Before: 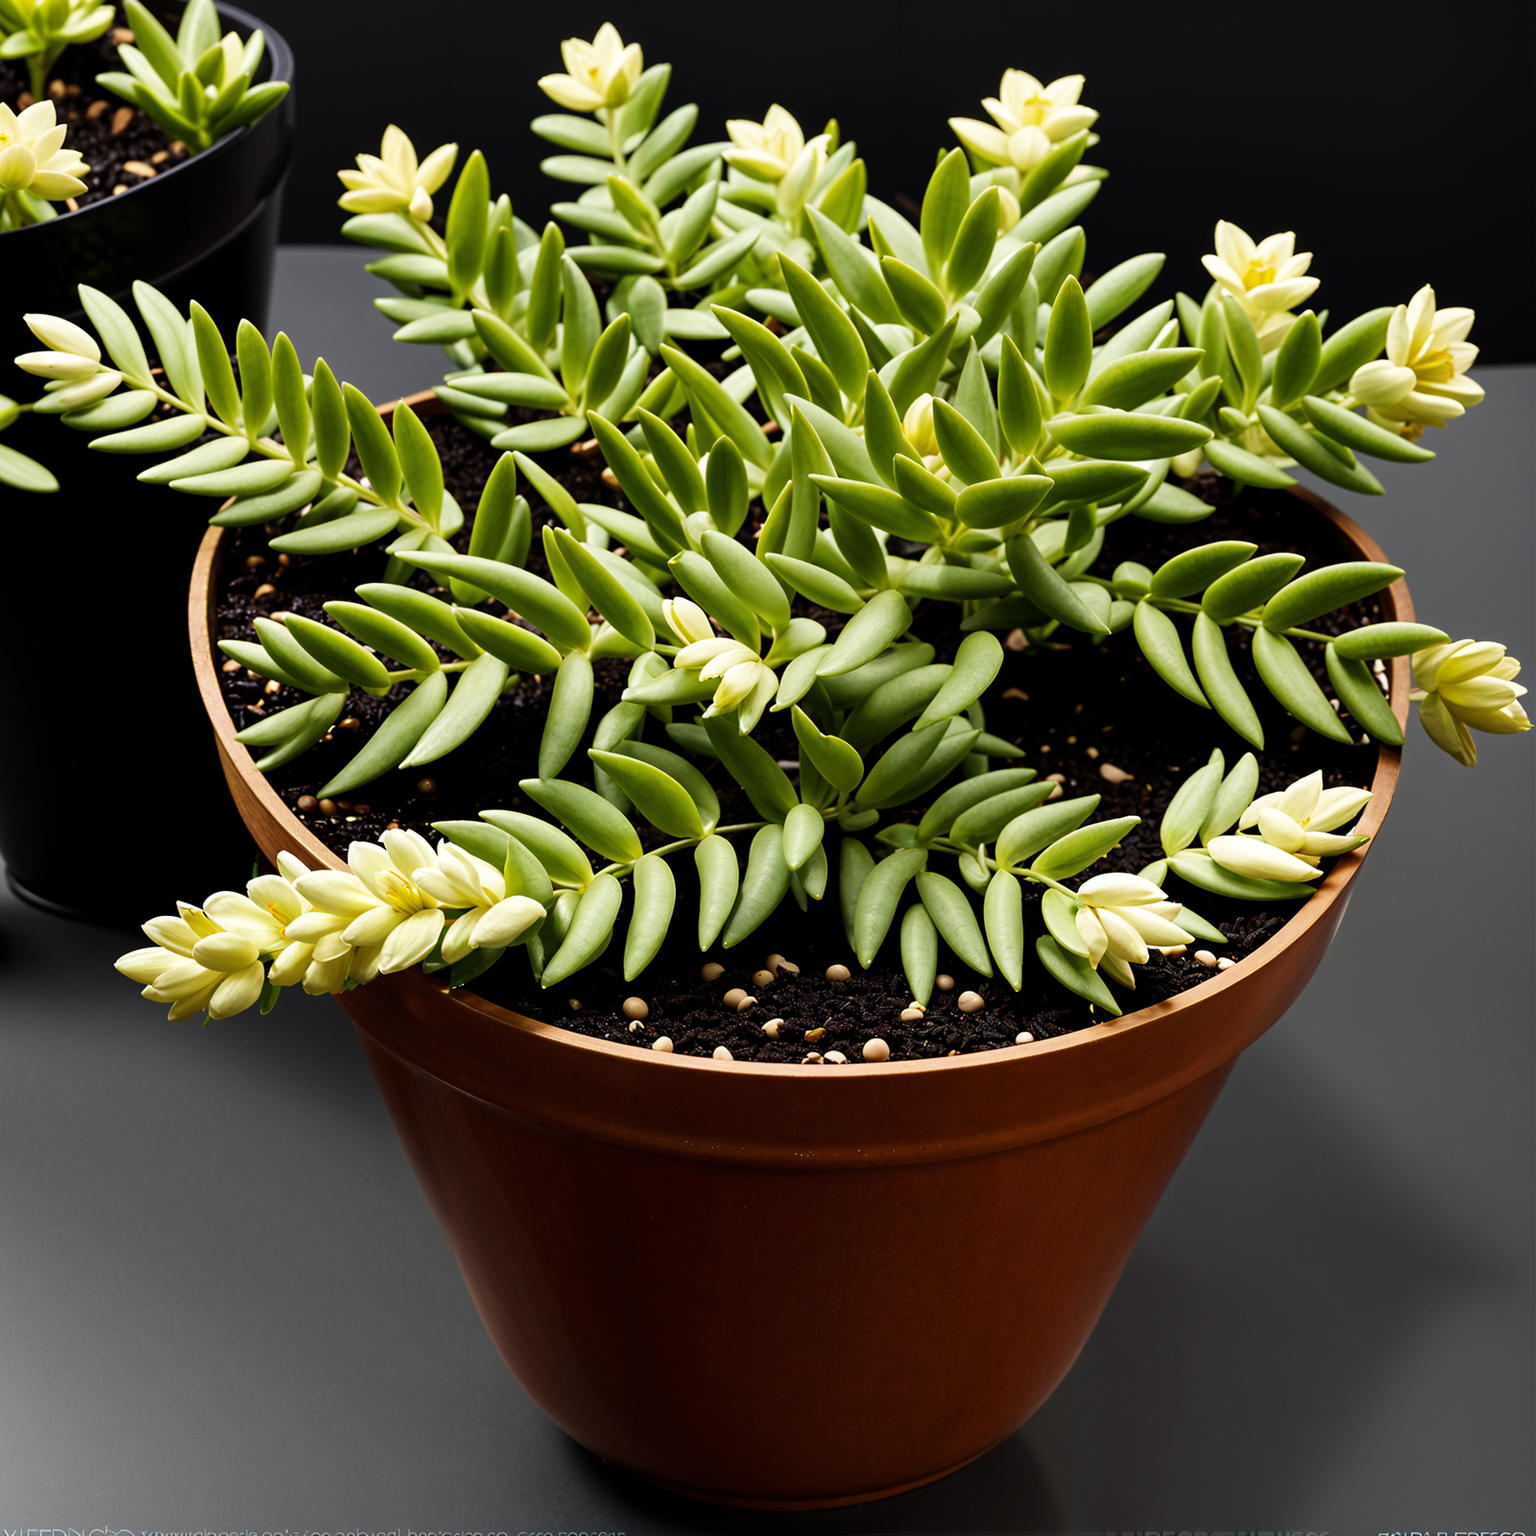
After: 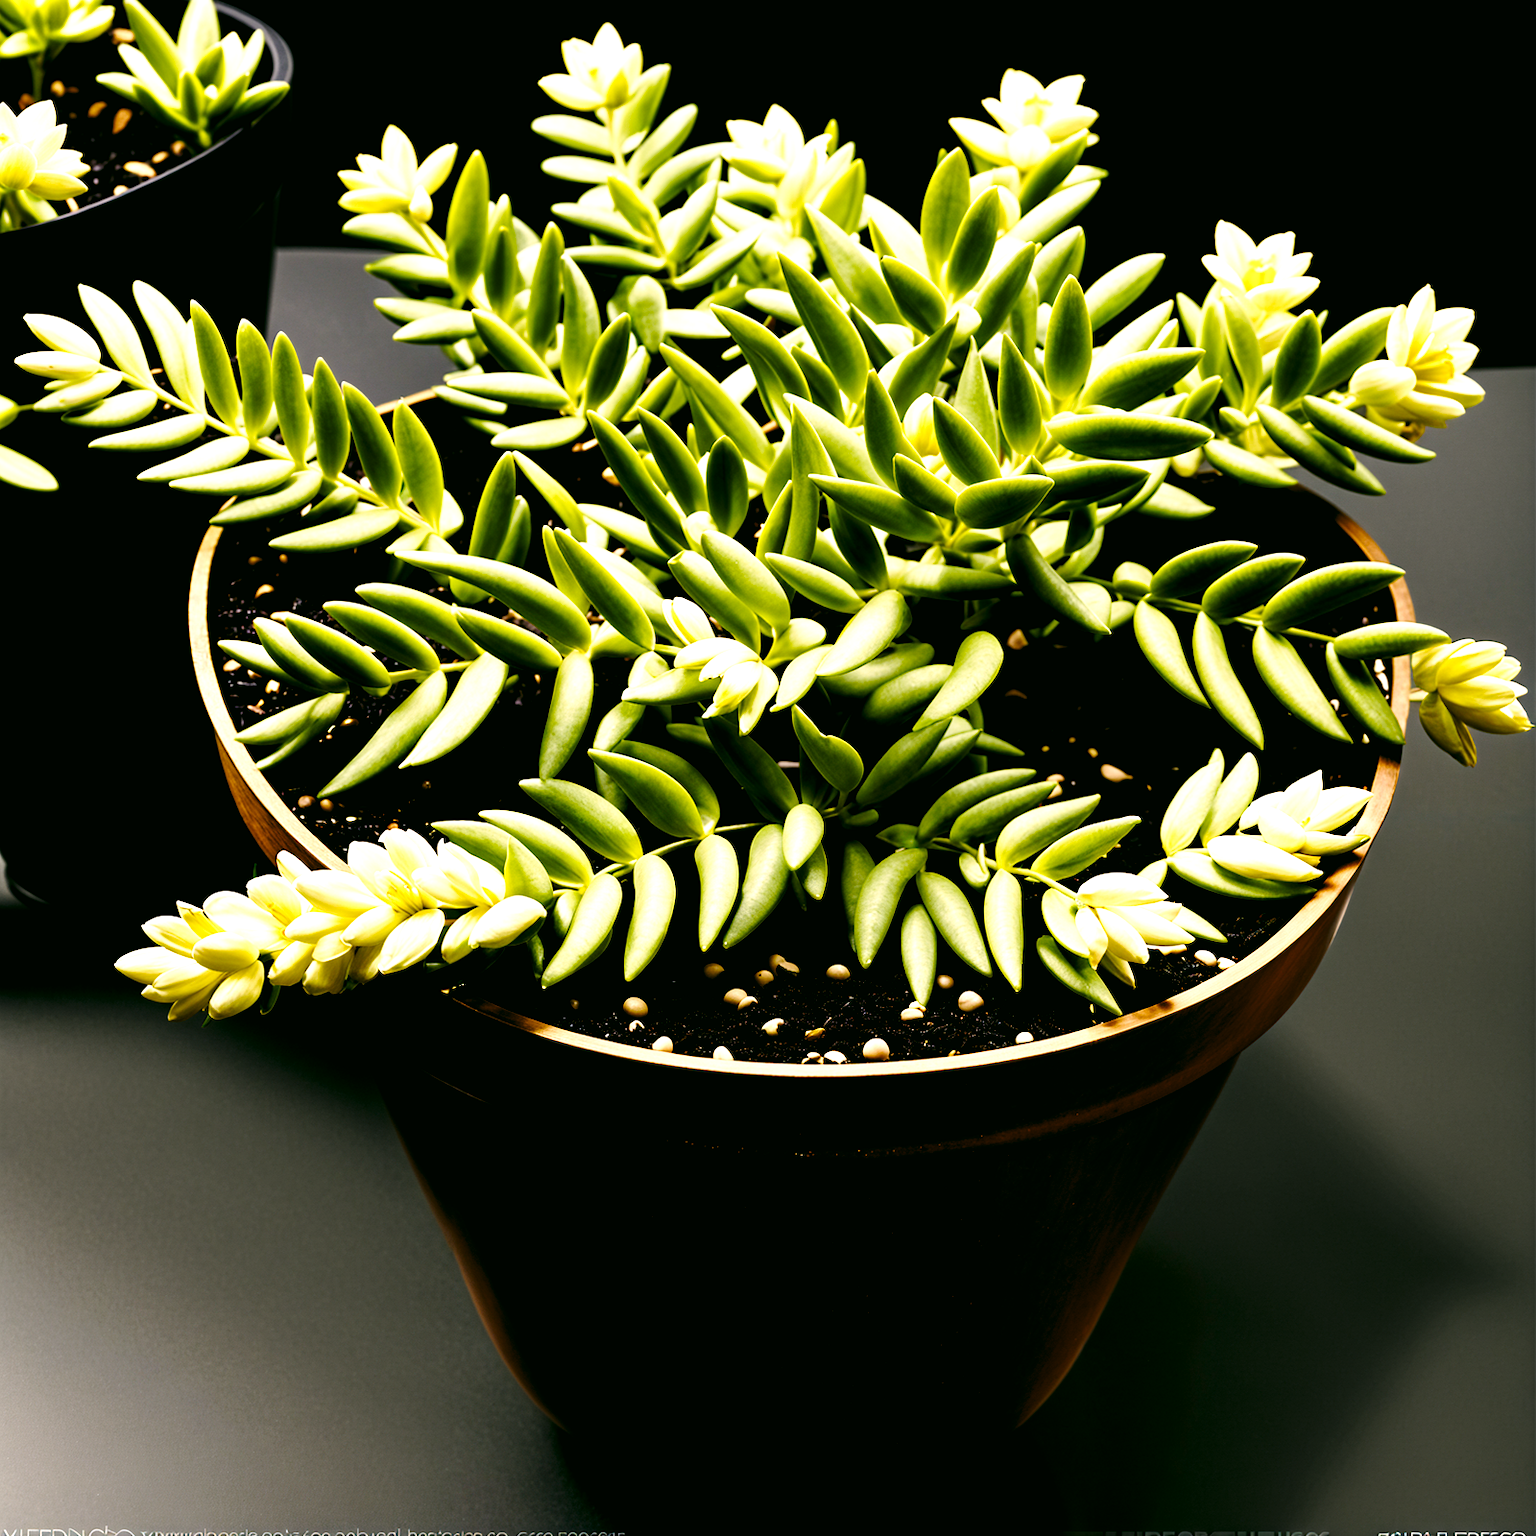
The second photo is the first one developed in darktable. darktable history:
levels: levels [0.101, 0.578, 0.953]
color balance rgb: perceptual saturation grading › global saturation 20%, perceptual saturation grading › highlights -25%, perceptual saturation grading › shadows 50%
base curve: curves: ch0 [(0, 0) (0.032, 0.025) (0.121, 0.166) (0.206, 0.329) (0.605, 0.79) (1, 1)], preserve colors none
color balance: lift [1, 0.998, 1.001, 1.002], gamma [1, 1.02, 1, 0.98], gain [1, 1.02, 1.003, 0.98]
exposure: black level correction 0.005, exposure 0.417 EV, compensate highlight preservation false
color correction: highlights a* 4.02, highlights b* 4.98, shadows a* -7.55, shadows b* 4.98
